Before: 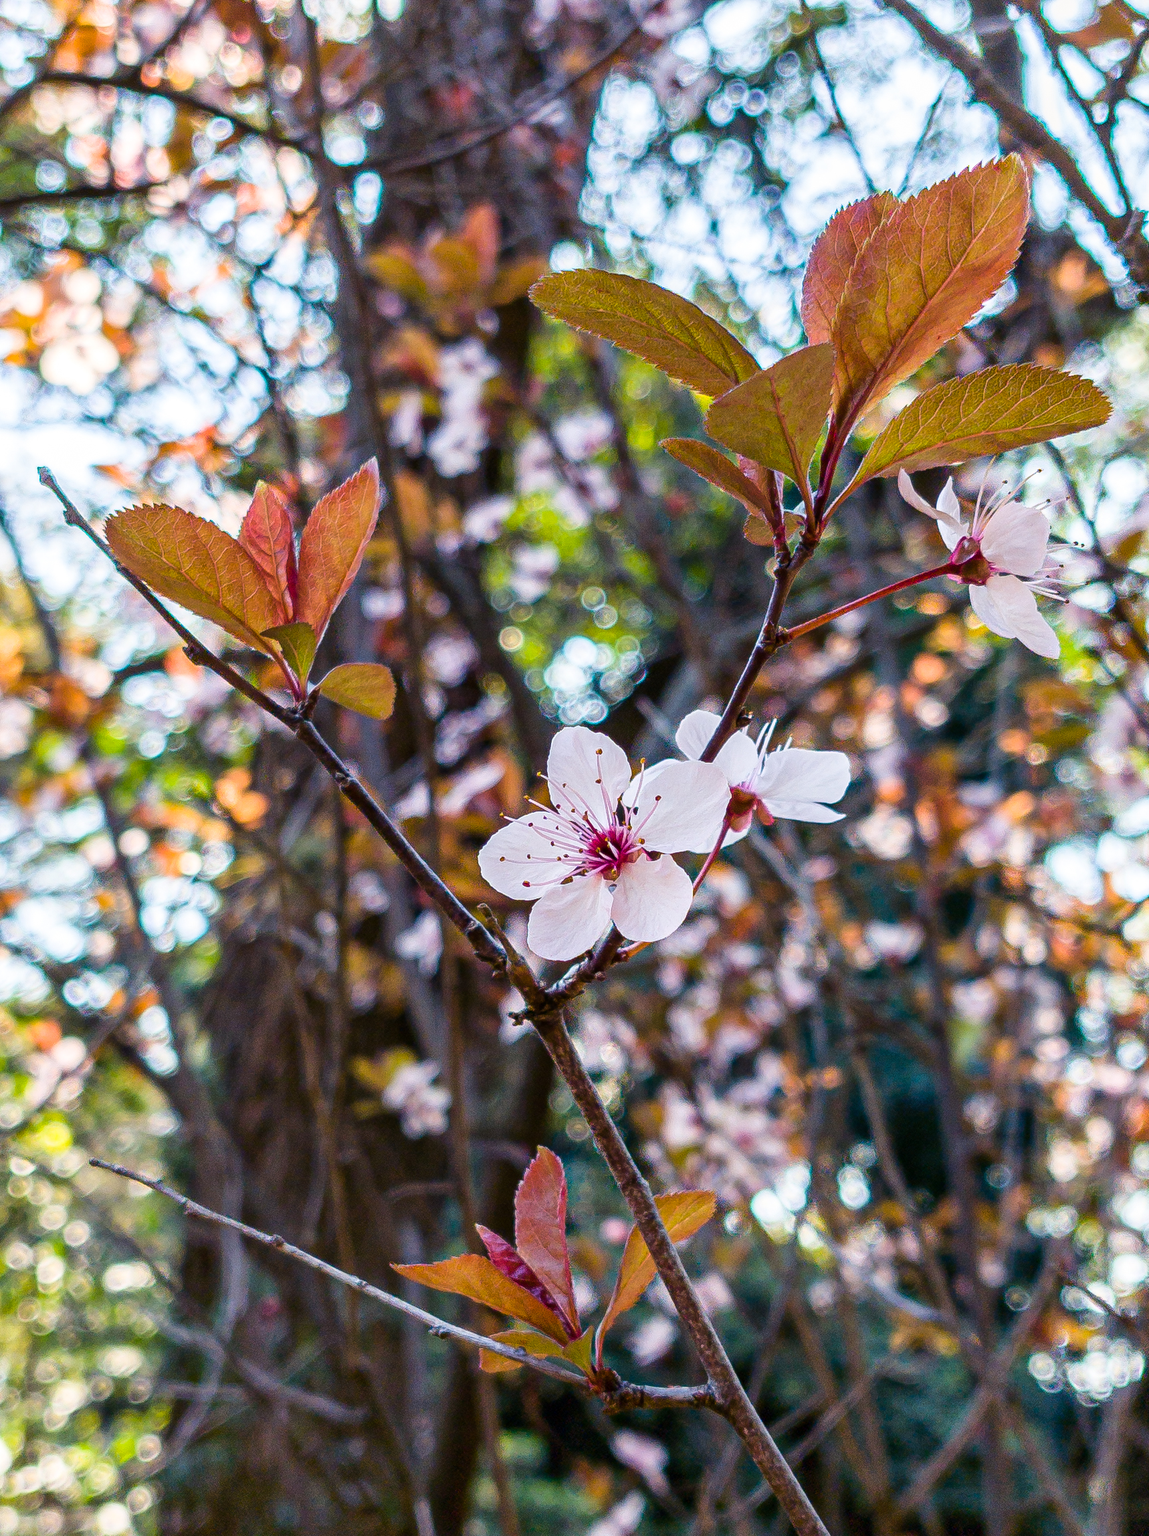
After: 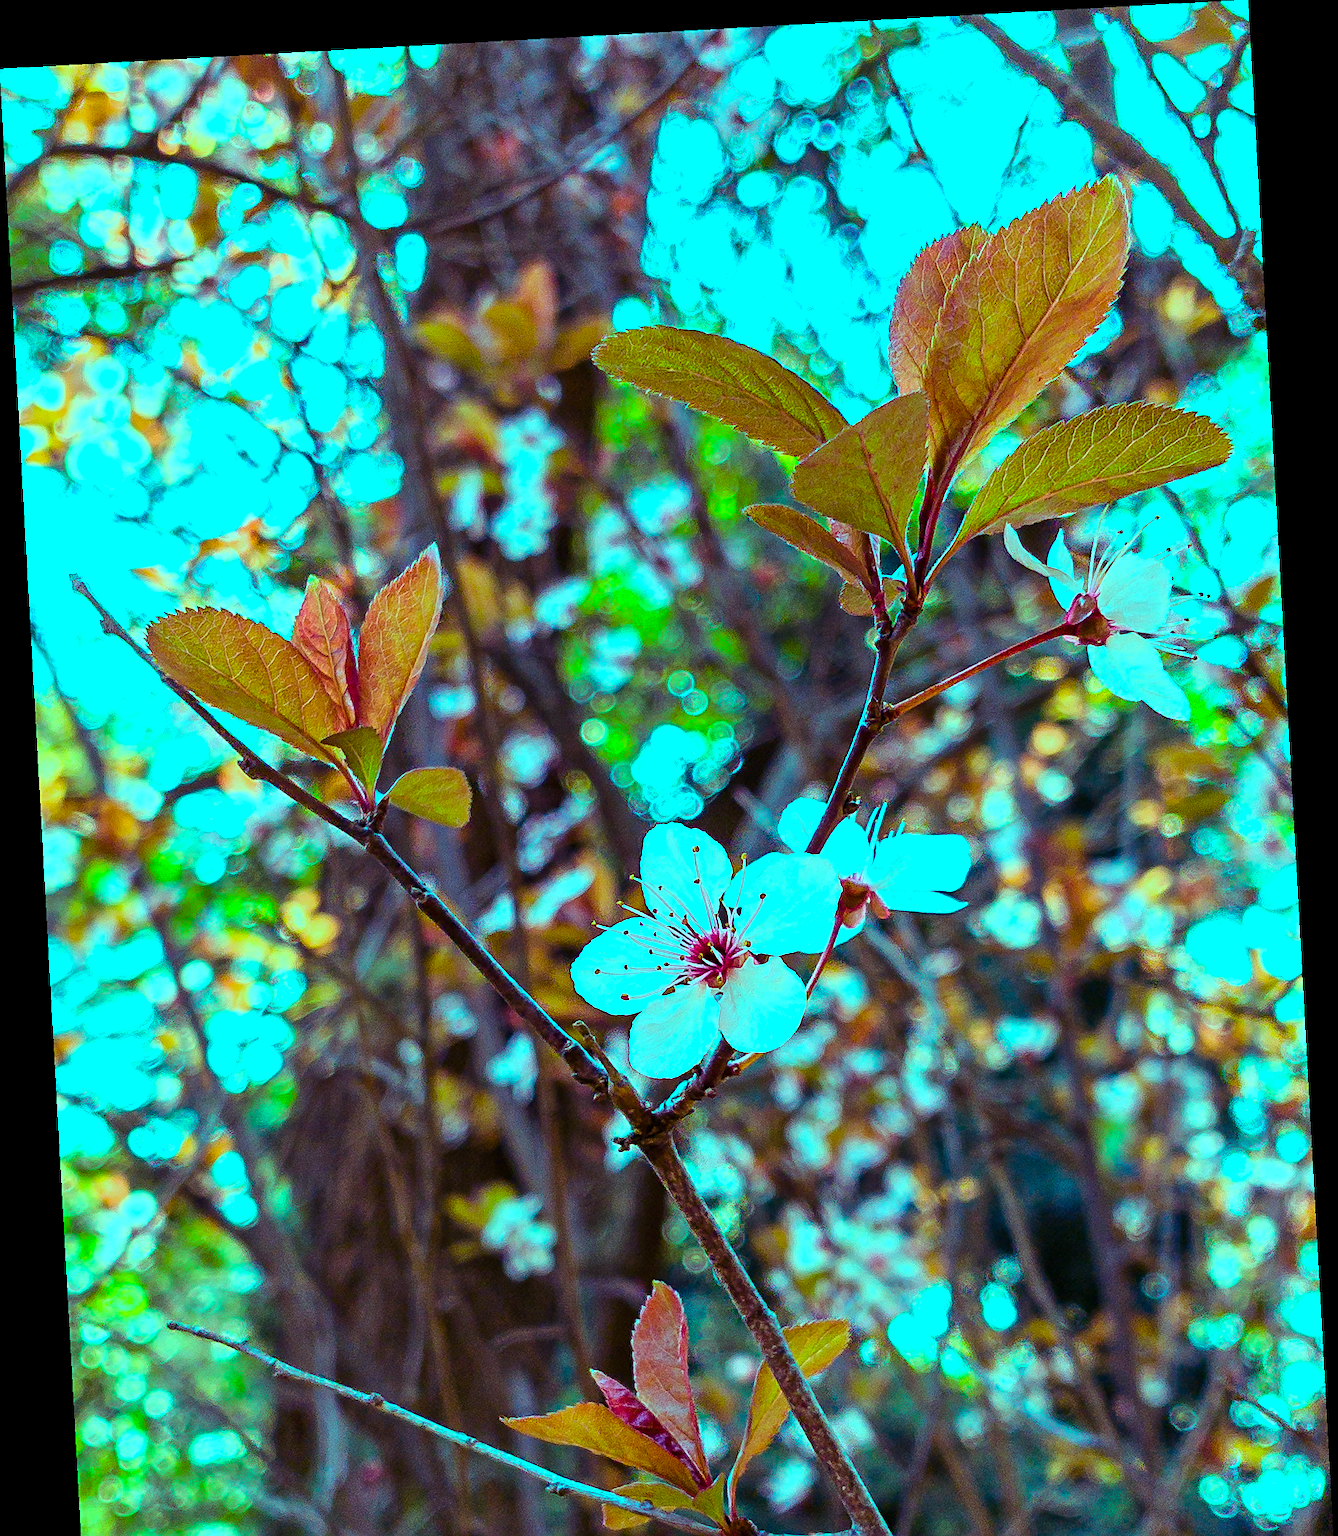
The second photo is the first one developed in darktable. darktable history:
color balance rgb: shadows lift › luminance 0.49%, shadows lift › chroma 6.83%, shadows lift › hue 300.29°, power › hue 208.98°, highlights gain › luminance 20.24%, highlights gain › chroma 13.17%, highlights gain › hue 173.85°, perceptual saturation grading › global saturation 18.05%
crop and rotate: top 0%, bottom 11.49%
sharpen: on, module defaults
rotate and perspective: rotation -3.18°, automatic cropping off
